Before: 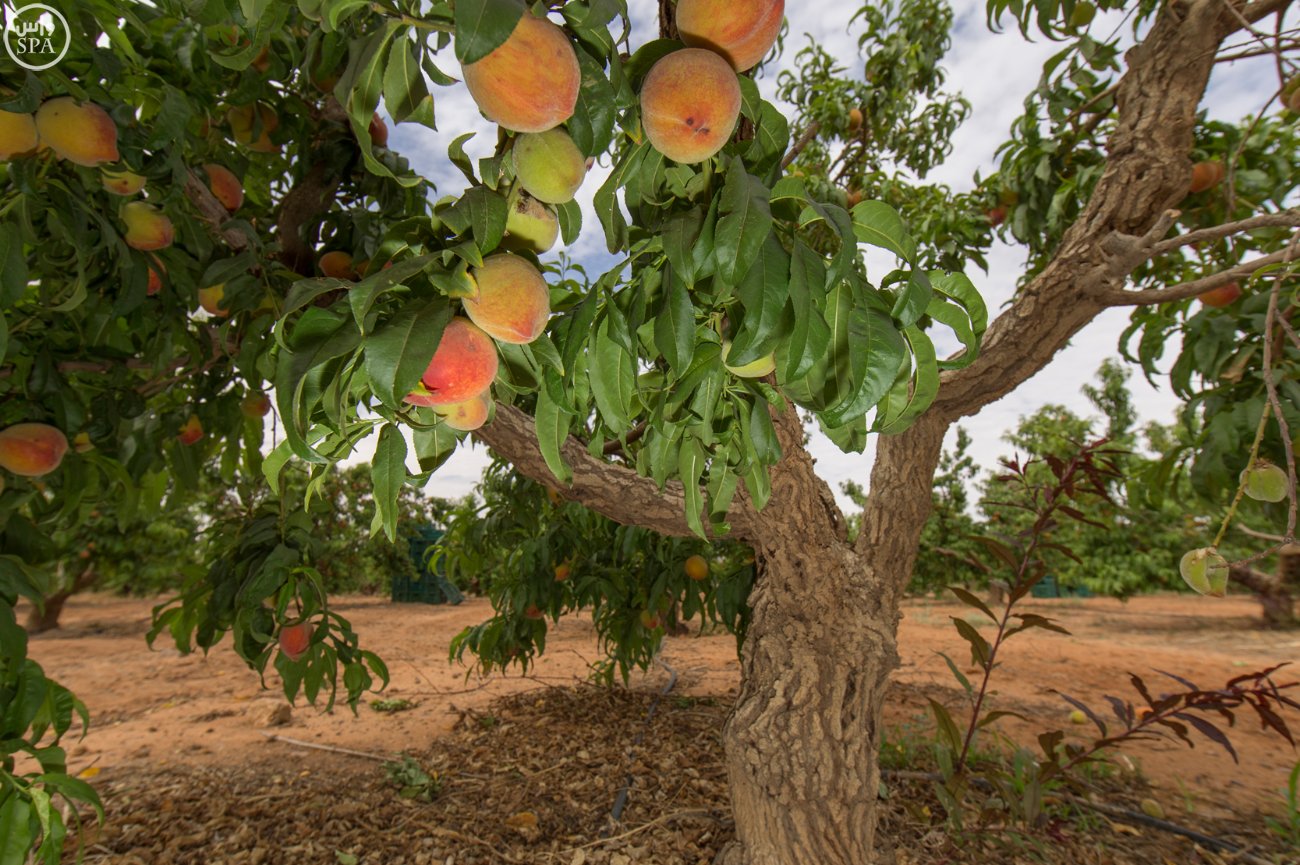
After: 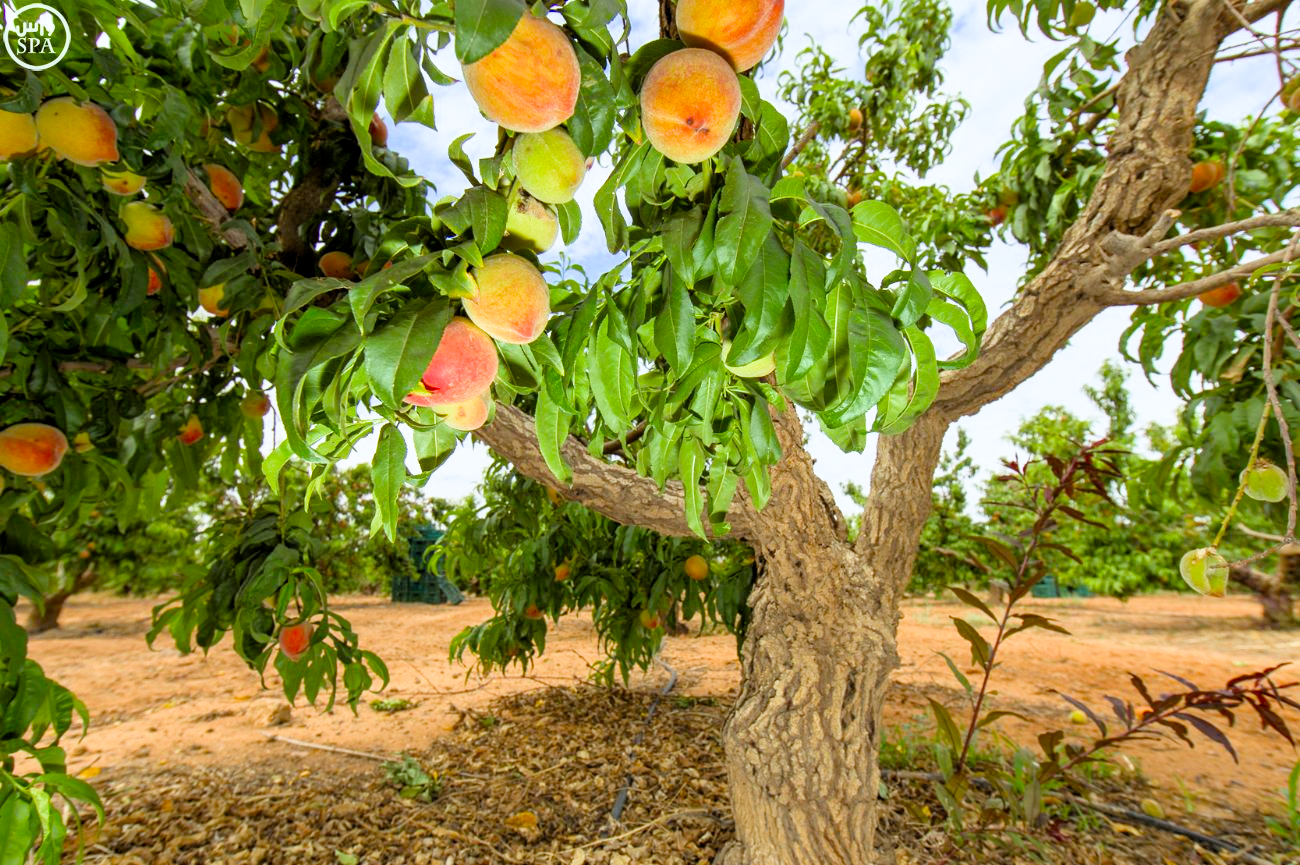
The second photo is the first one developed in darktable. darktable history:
white balance: red 0.925, blue 1.046
exposure: black level correction 0.001, exposure 1.398 EV, compensate exposure bias true, compensate highlight preservation false
filmic rgb: black relative exposure -7.75 EV, white relative exposure 4.4 EV, threshold 3 EV, target black luminance 0%, hardness 3.76, latitude 50.51%, contrast 1.074, highlights saturation mix 10%, shadows ↔ highlights balance -0.22%, color science v4 (2020), enable highlight reconstruction true
